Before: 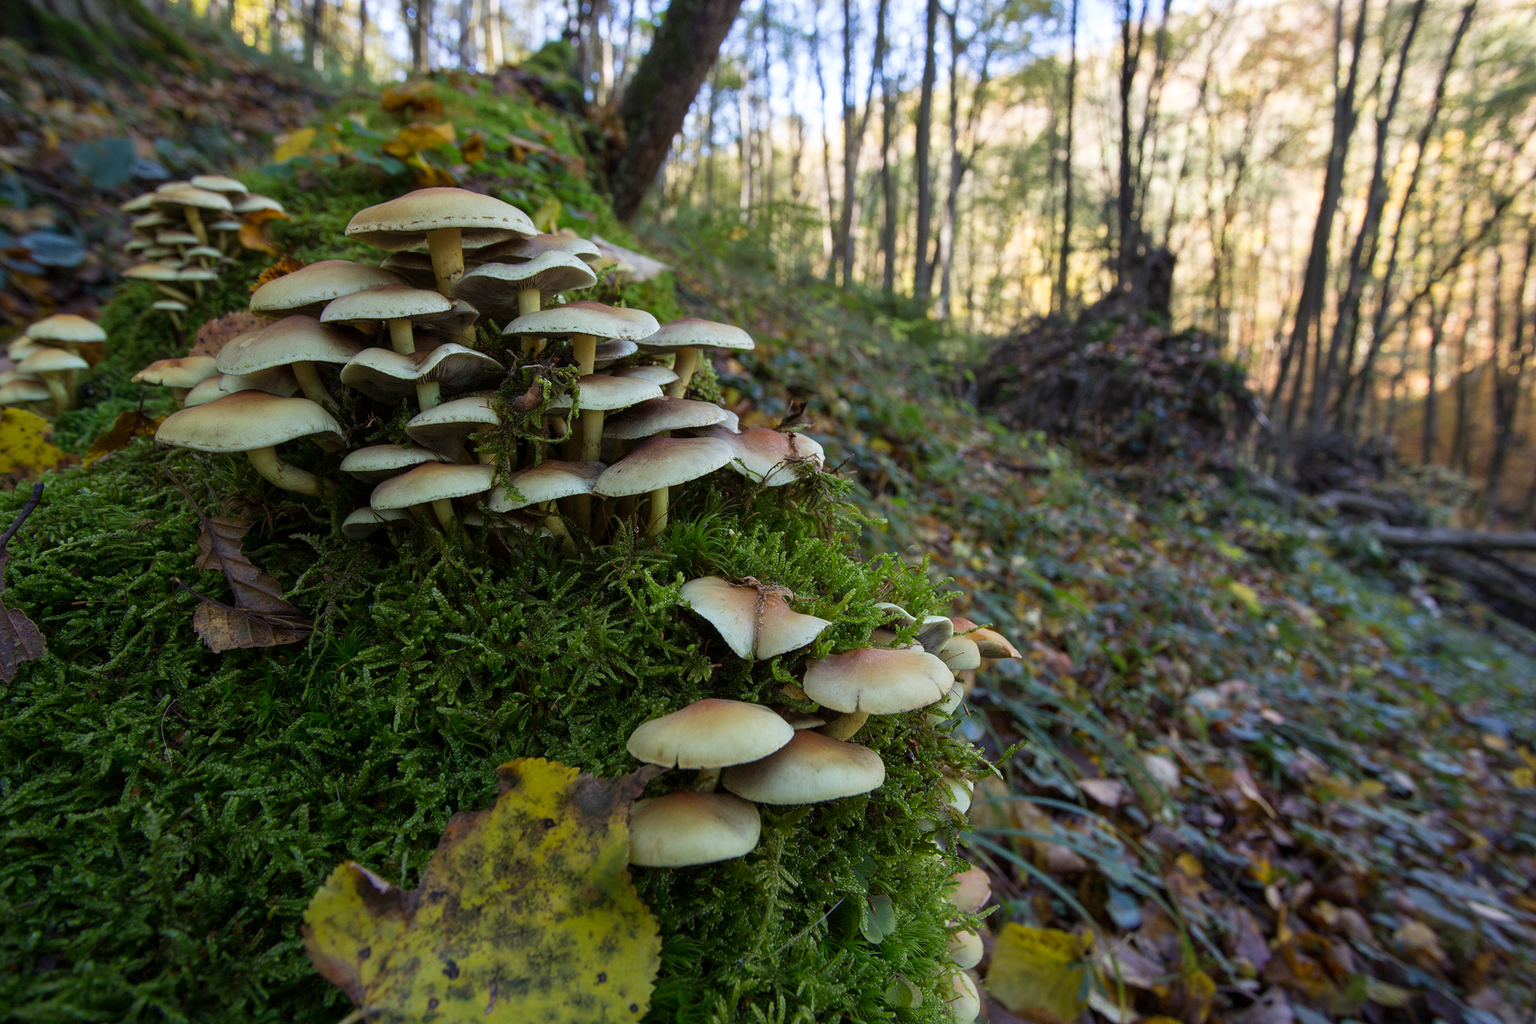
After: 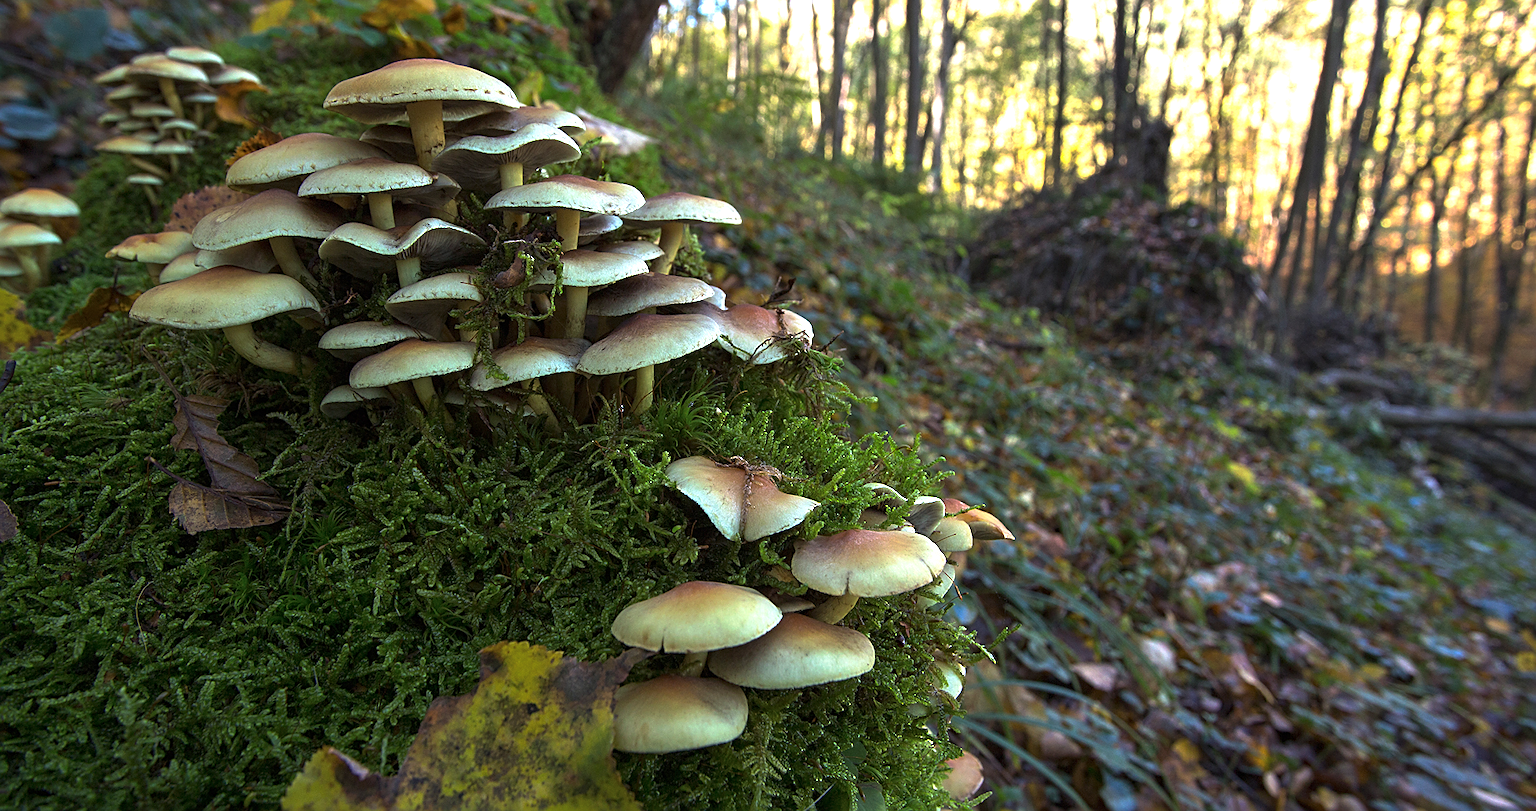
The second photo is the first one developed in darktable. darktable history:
sharpen: on, module defaults
crop and rotate: left 1.858%, top 12.719%, right 0.194%, bottom 9.599%
tone curve: curves: ch0 [(0, 0) (0.91, 0.76) (0.997, 0.913)], preserve colors none
exposure: black level correction 0, exposure 1 EV, compensate highlight preservation false
